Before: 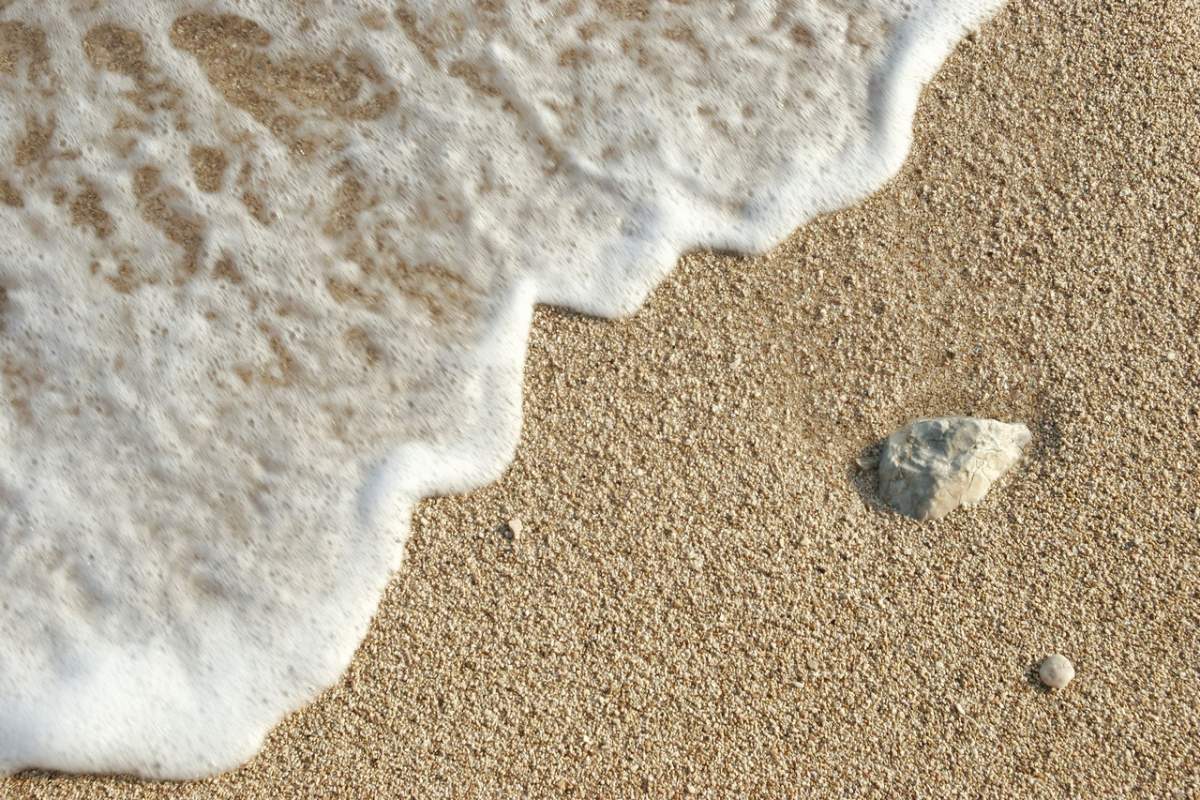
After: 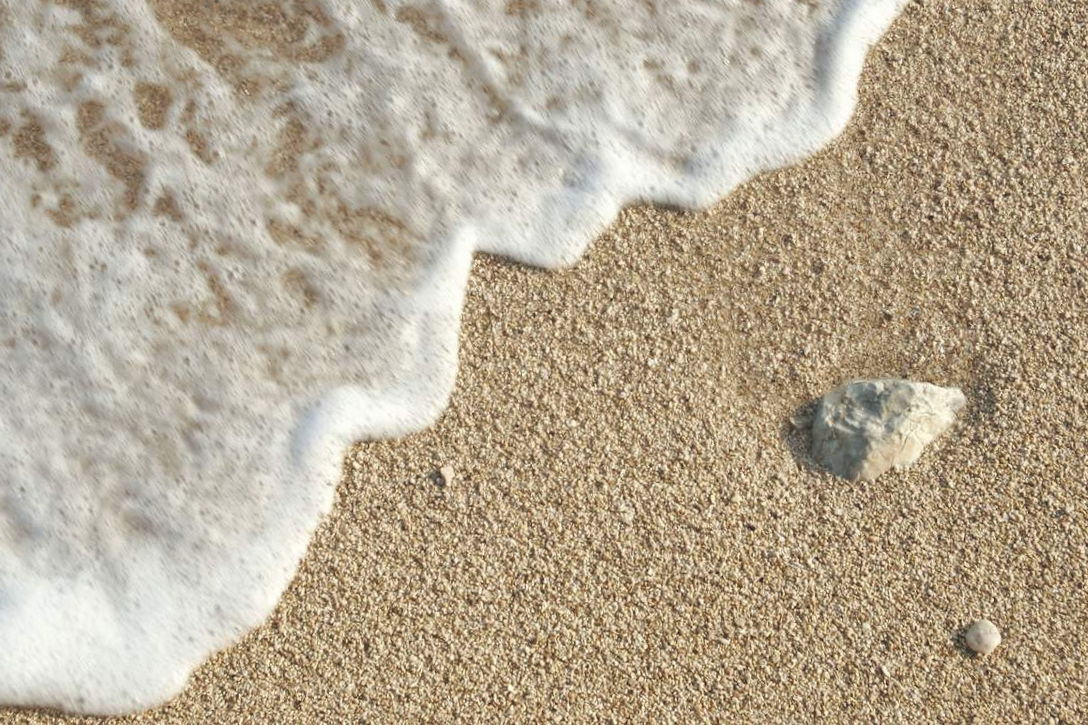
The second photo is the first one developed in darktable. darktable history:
crop and rotate: angle -1.96°, left 3.097%, top 4.154%, right 1.586%, bottom 0.529%
exposure: black level correction -0.015, compensate highlight preservation false
